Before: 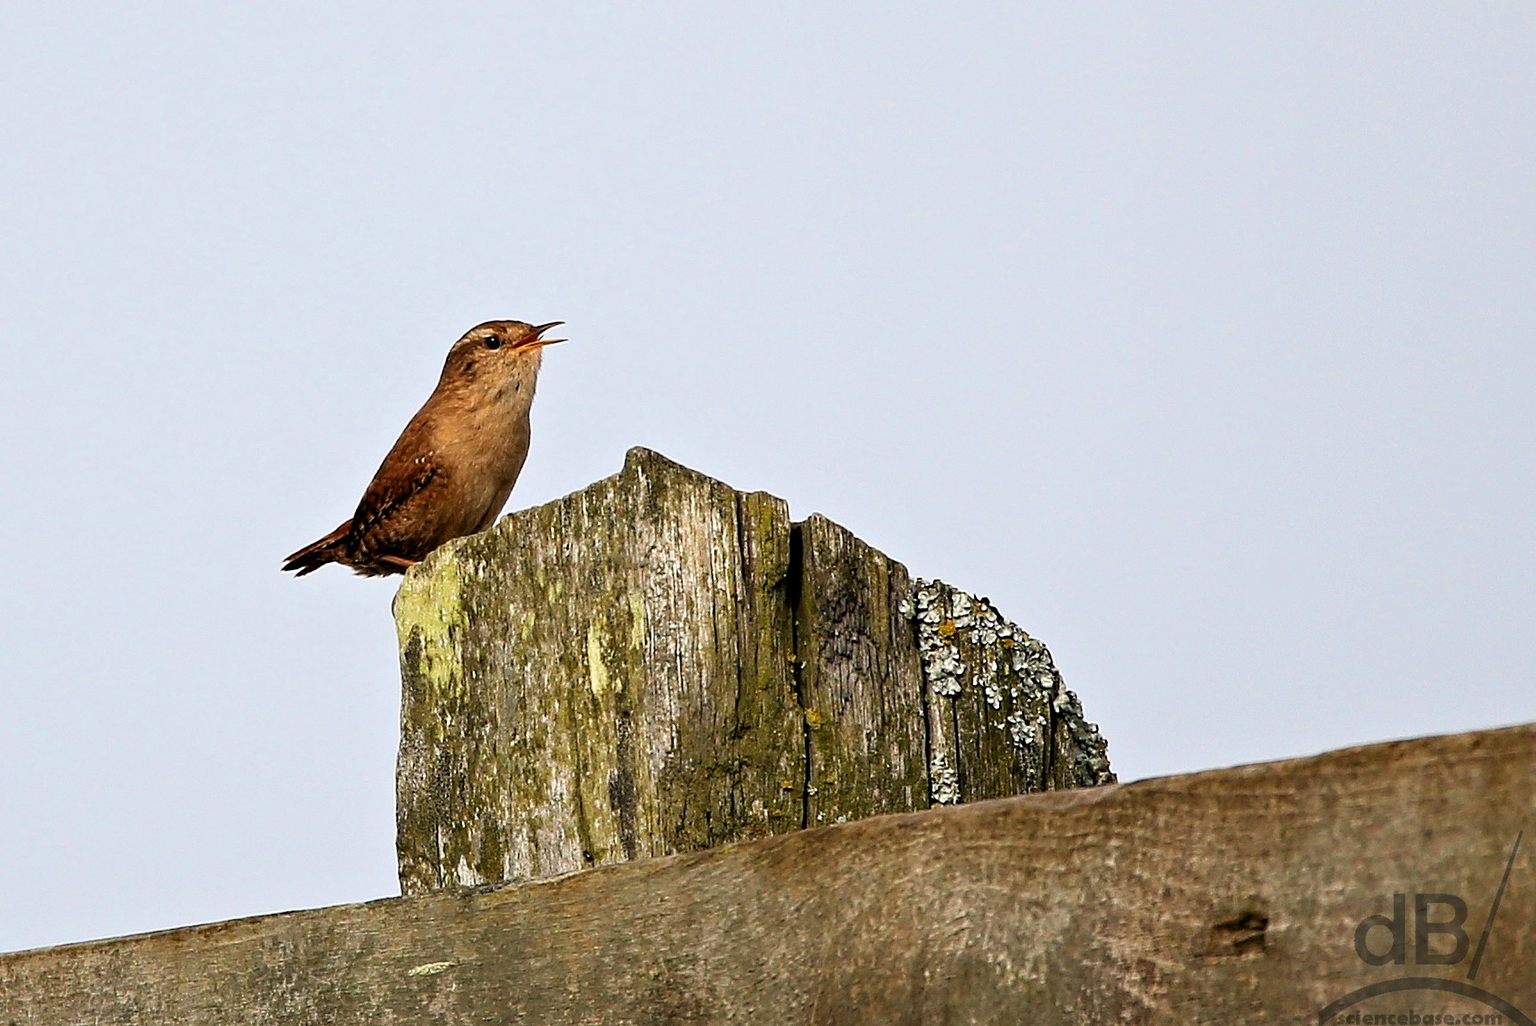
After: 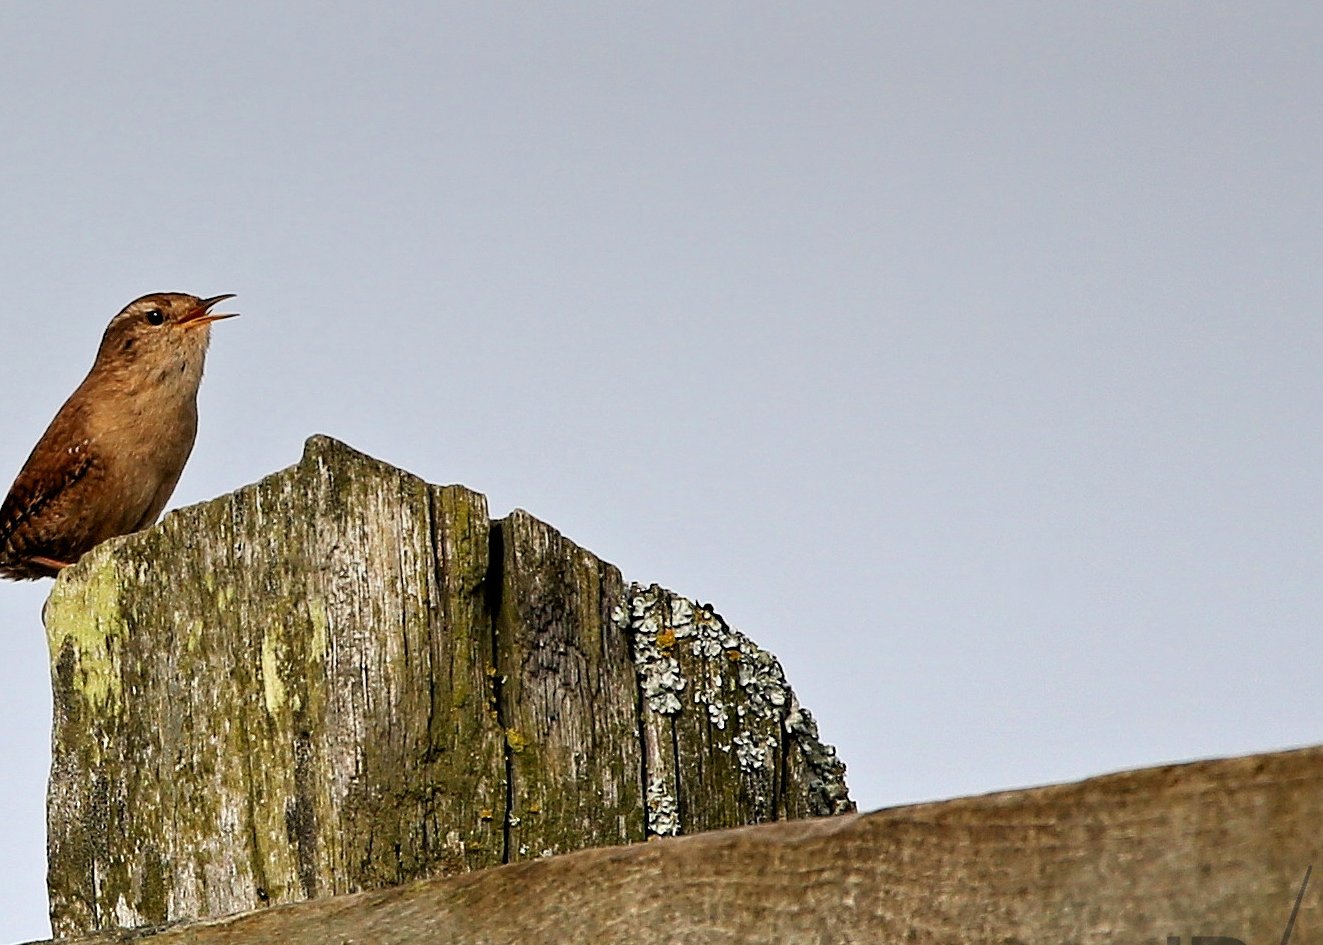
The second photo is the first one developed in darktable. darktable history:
crop: left 23.095%, top 5.827%, bottom 11.854%
graduated density: on, module defaults
